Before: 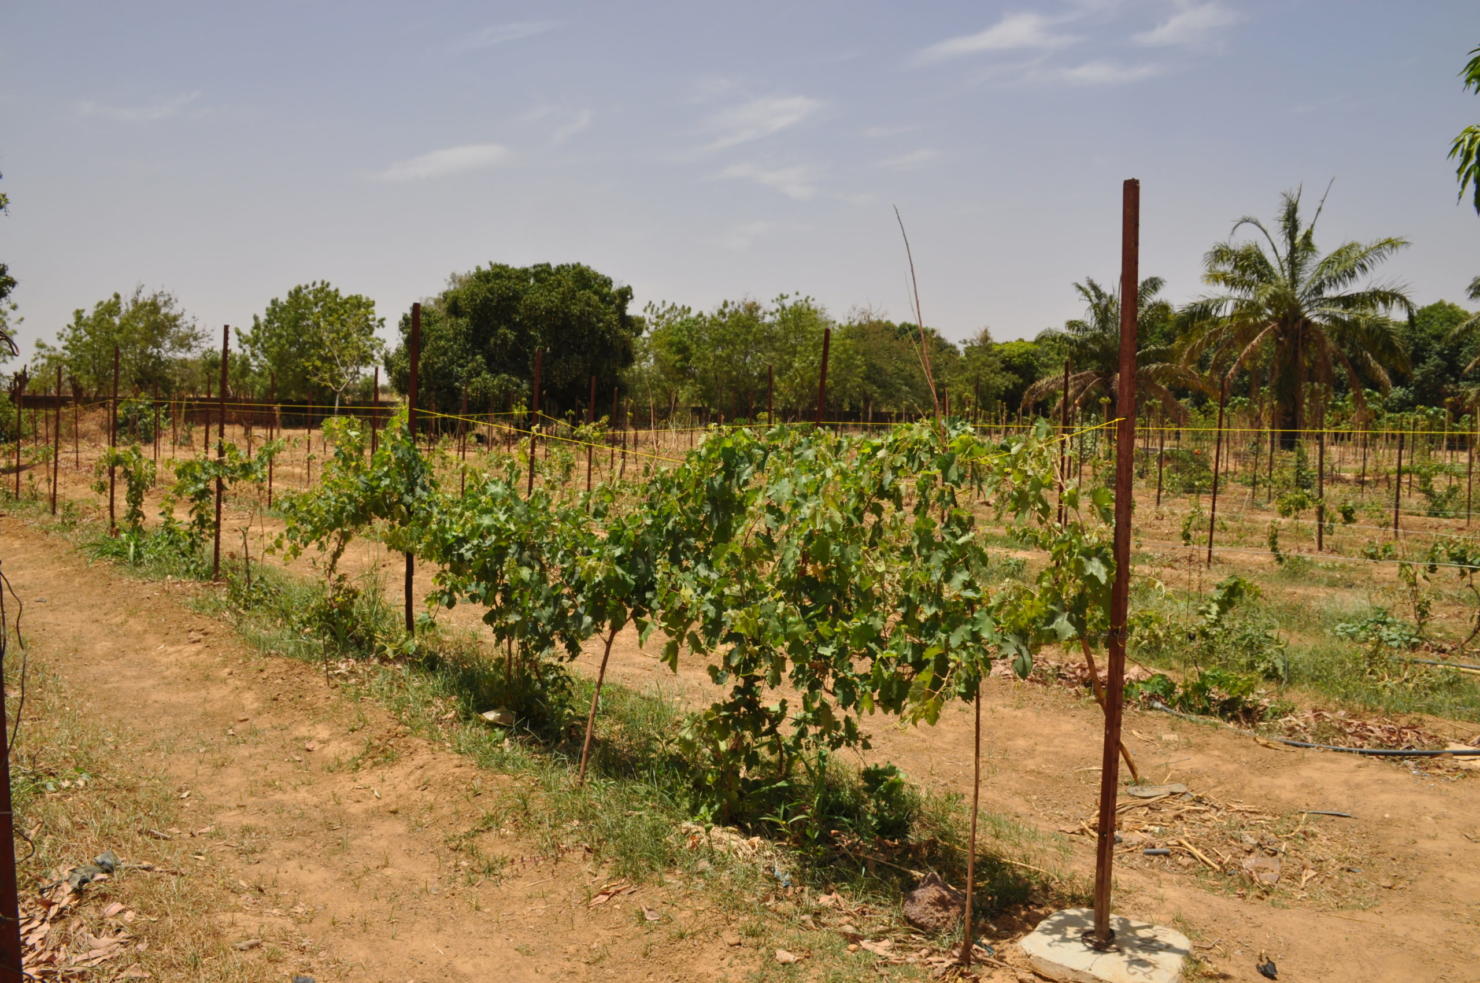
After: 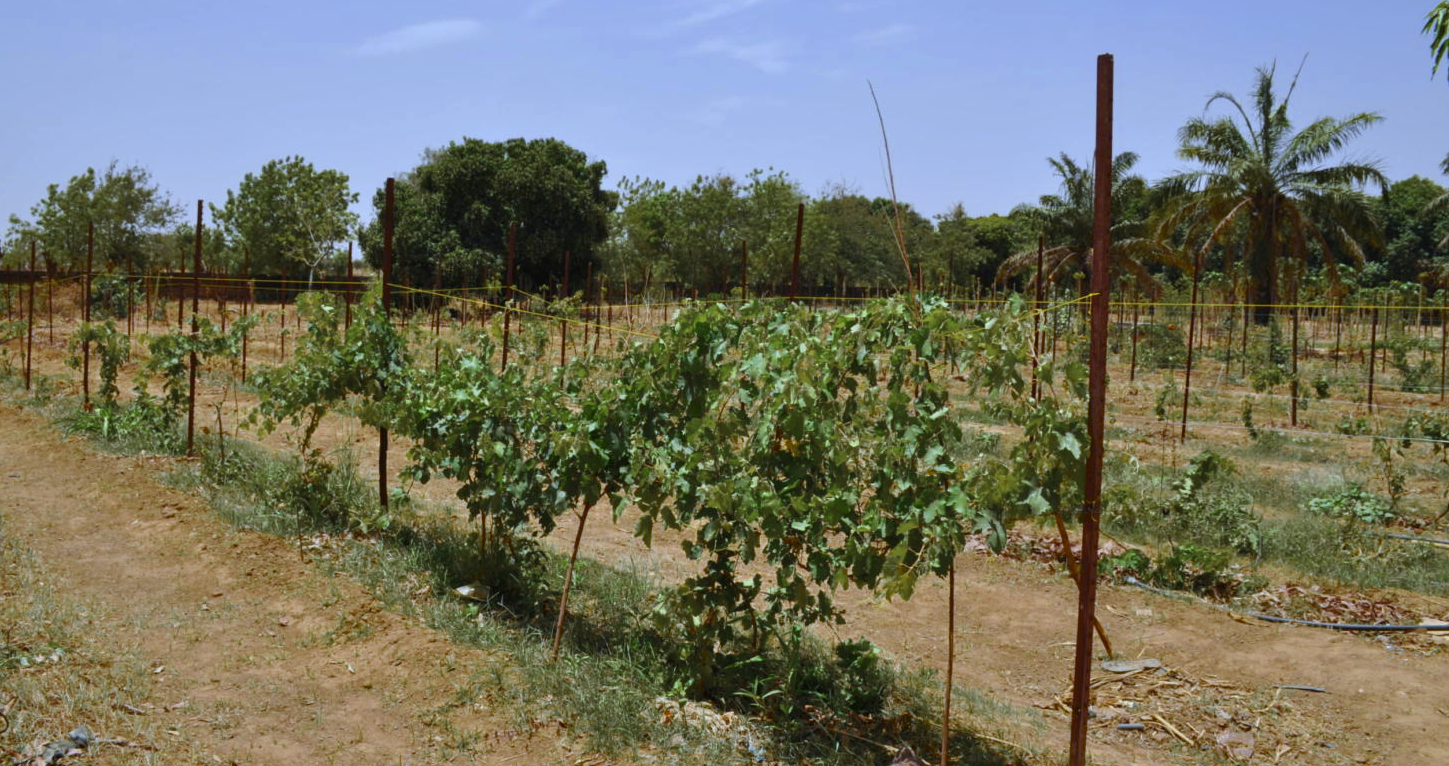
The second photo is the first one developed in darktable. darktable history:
white balance: red 0.871, blue 1.249
crop and rotate: left 1.814%, top 12.818%, right 0.25%, bottom 9.225%
color zones: curves: ch0 [(0.11, 0.396) (0.195, 0.36) (0.25, 0.5) (0.303, 0.412) (0.357, 0.544) (0.75, 0.5) (0.967, 0.328)]; ch1 [(0, 0.468) (0.112, 0.512) (0.202, 0.6) (0.25, 0.5) (0.307, 0.352) (0.357, 0.544) (0.75, 0.5) (0.963, 0.524)]
